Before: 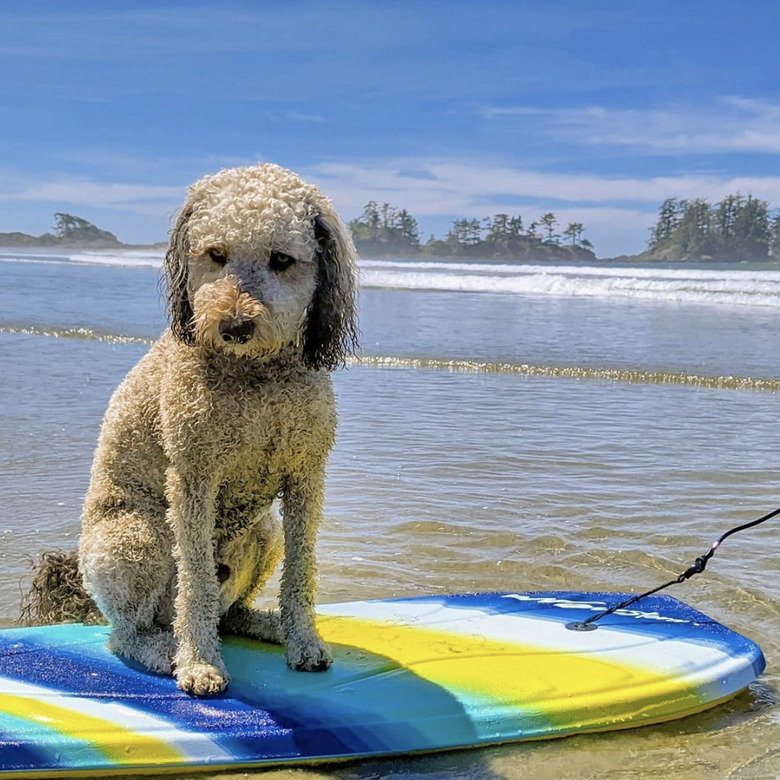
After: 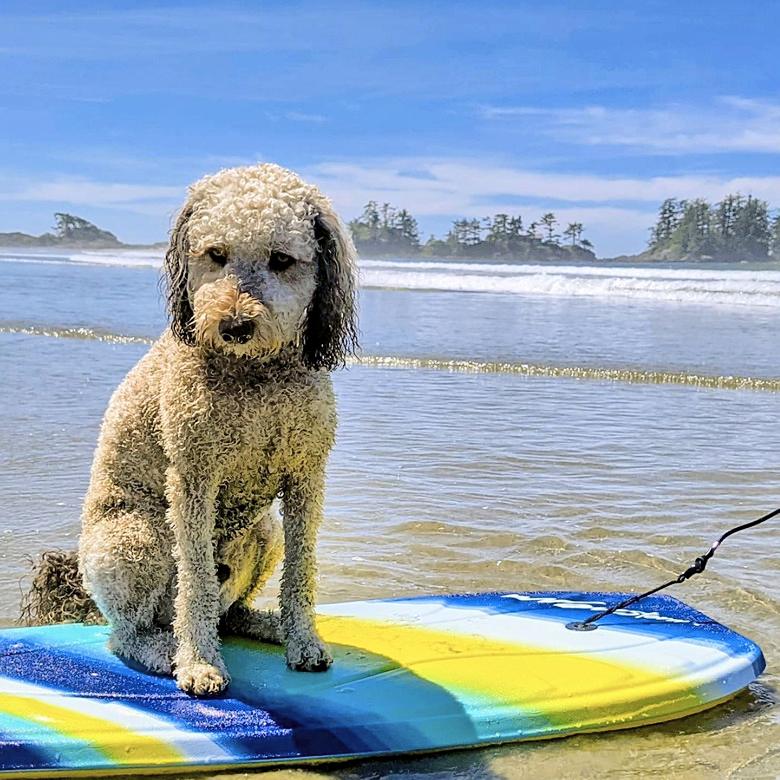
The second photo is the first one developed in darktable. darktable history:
tone curve: curves: ch0 [(0, 0) (0.071, 0.047) (0.266, 0.26) (0.483, 0.554) (0.753, 0.811) (1, 0.983)]; ch1 [(0, 0) (0.346, 0.307) (0.408, 0.387) (0.463, 0.465) (0.482, 0.493) (0.502, 0.499) (0.517, 0.502) (0.55, 0.548) (0.597, 0.61) (0.651, 0.698) (1, 1)]; ch2 [(0, 0) (0.346, 0.34) (0.434, 0.46) (0.485, 0.494) (0.5, 0.498) (0.517, 0.506) (0.526, 0.545) (0.583, 0.61) (0.625, 0.659) (1, 1)], color space Lab, linked channels
local contrast: mode bilateral grid, contrast 19, coarseness 50, detail 120%, midtone range 0.2
sharpen: amount 0.213
